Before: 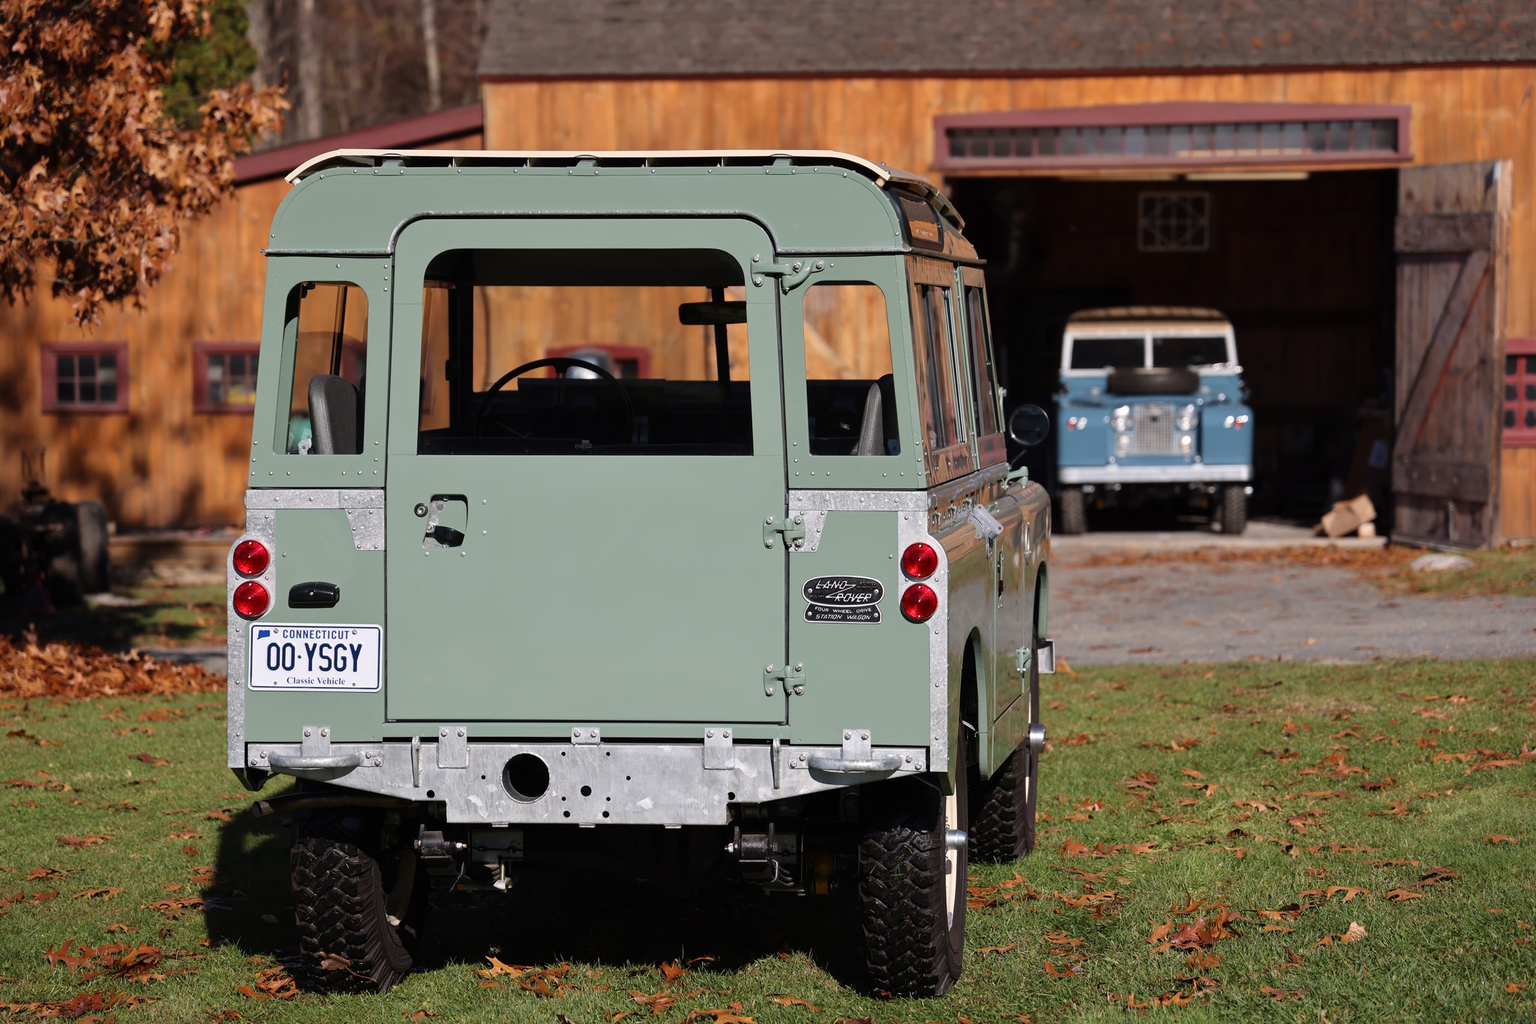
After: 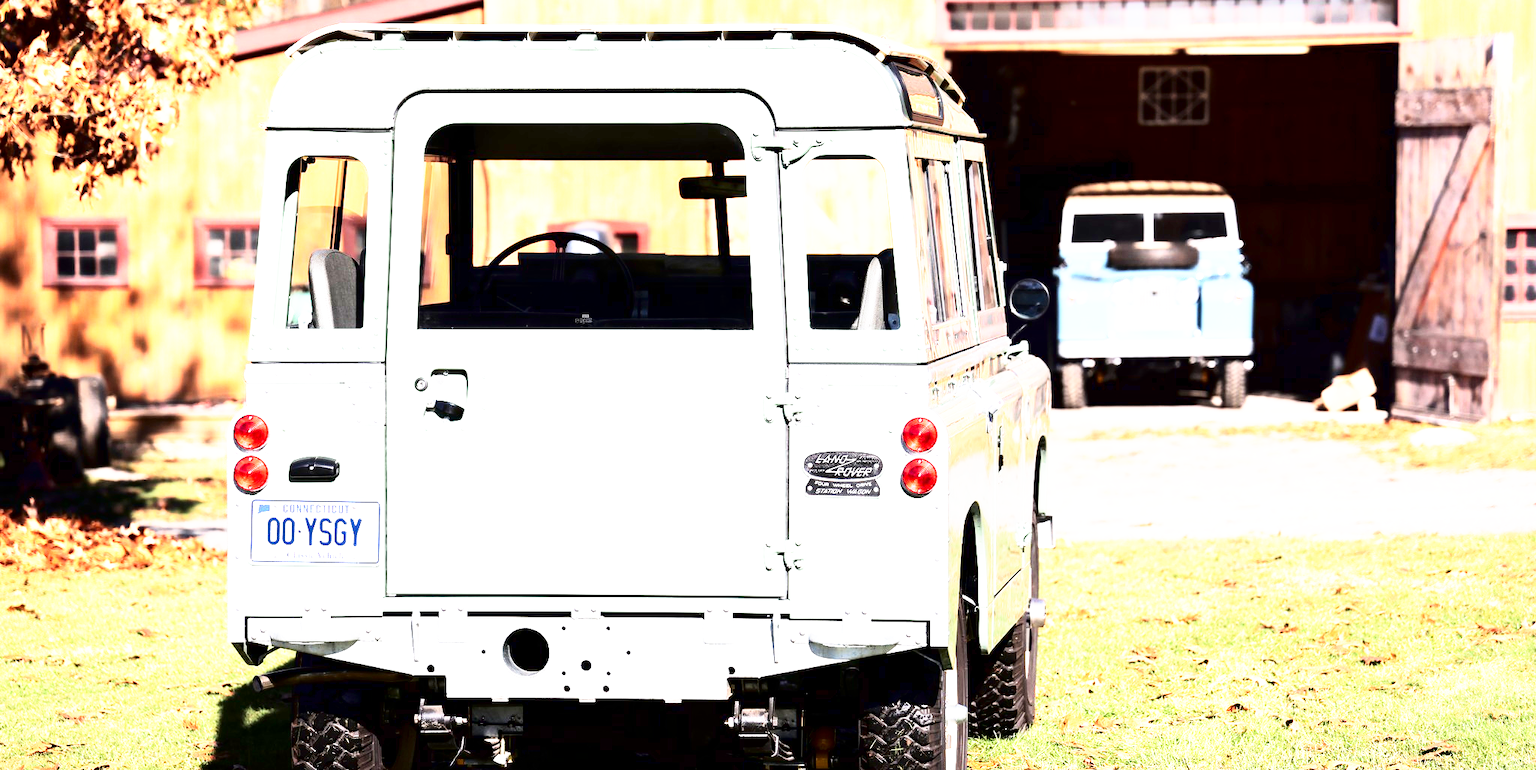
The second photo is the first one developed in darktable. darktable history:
tone curve: curves: ch0 [(0, 0) (0.078, 0) (0.241, 0.056) (0.59, 0.574) (0.802, 0.868) (1, 1)], color space Lab, independent channels, preserve colors none
base curve: curves: ch0 [(0, 0) (0.495, 0.917) (1, 1)], preserve colors none
crop and rotate: top 12.325%, bottom 12.439%
exposure: exposure 2.007 EV, compensate highlight preservation false
color correction: highlights b* 0.009, saturation 0.986
